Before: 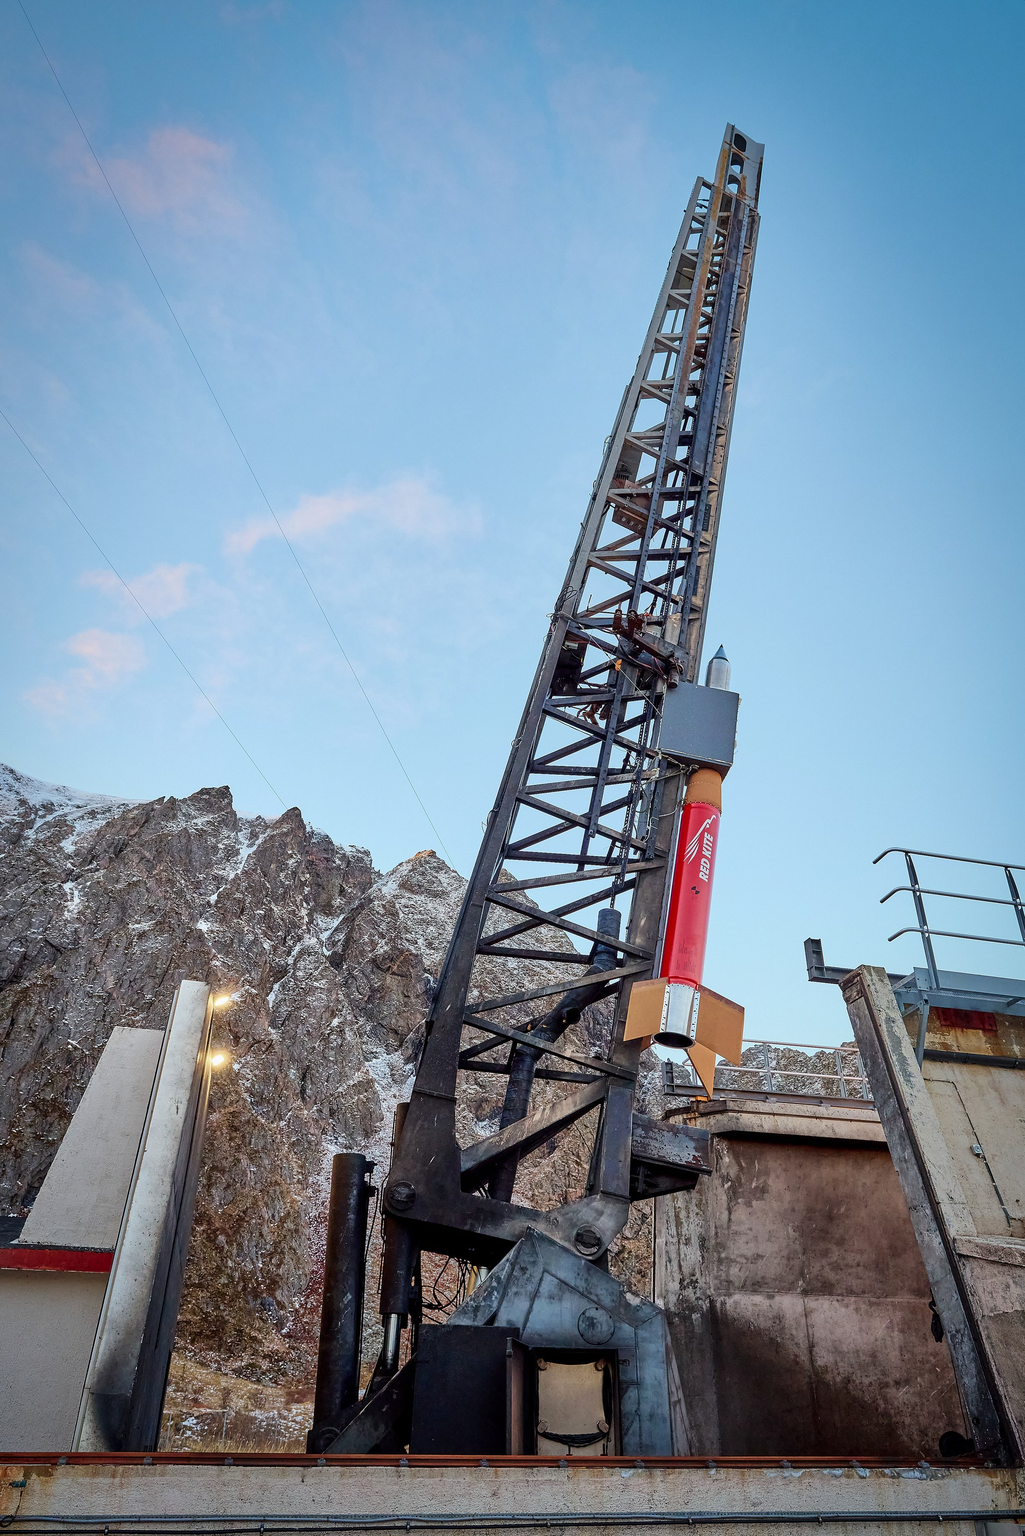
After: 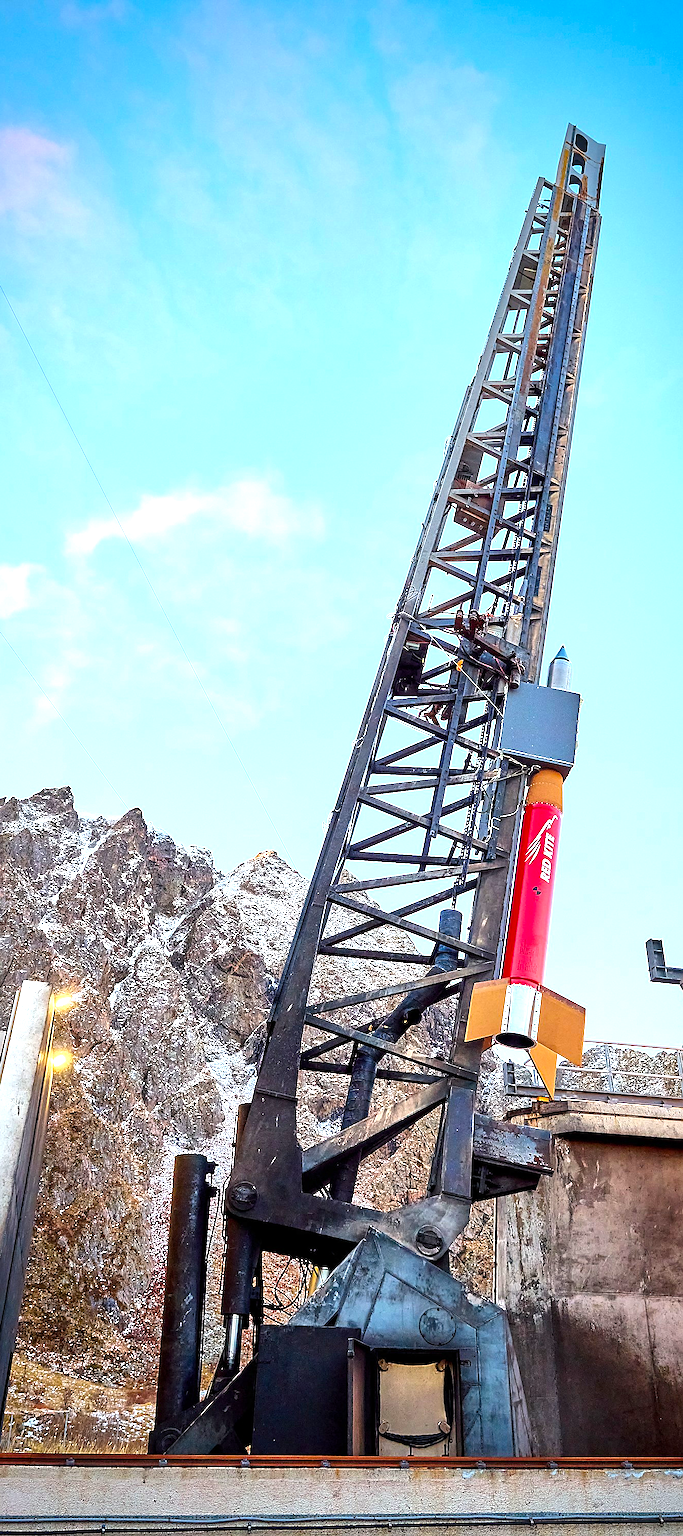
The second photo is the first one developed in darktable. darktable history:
sharpen: on, module defaults
color balance rgb: perceptual saturation grading › global saturation 29.399%, perceptual brilliance grading › global brilliance 11.367%, global vibrance 20%
exposure: exposure 0.516 EV, compensate exposure bias true, compensate highlight preservation false
crop and rotate: left 15.547%, right 17.79%
